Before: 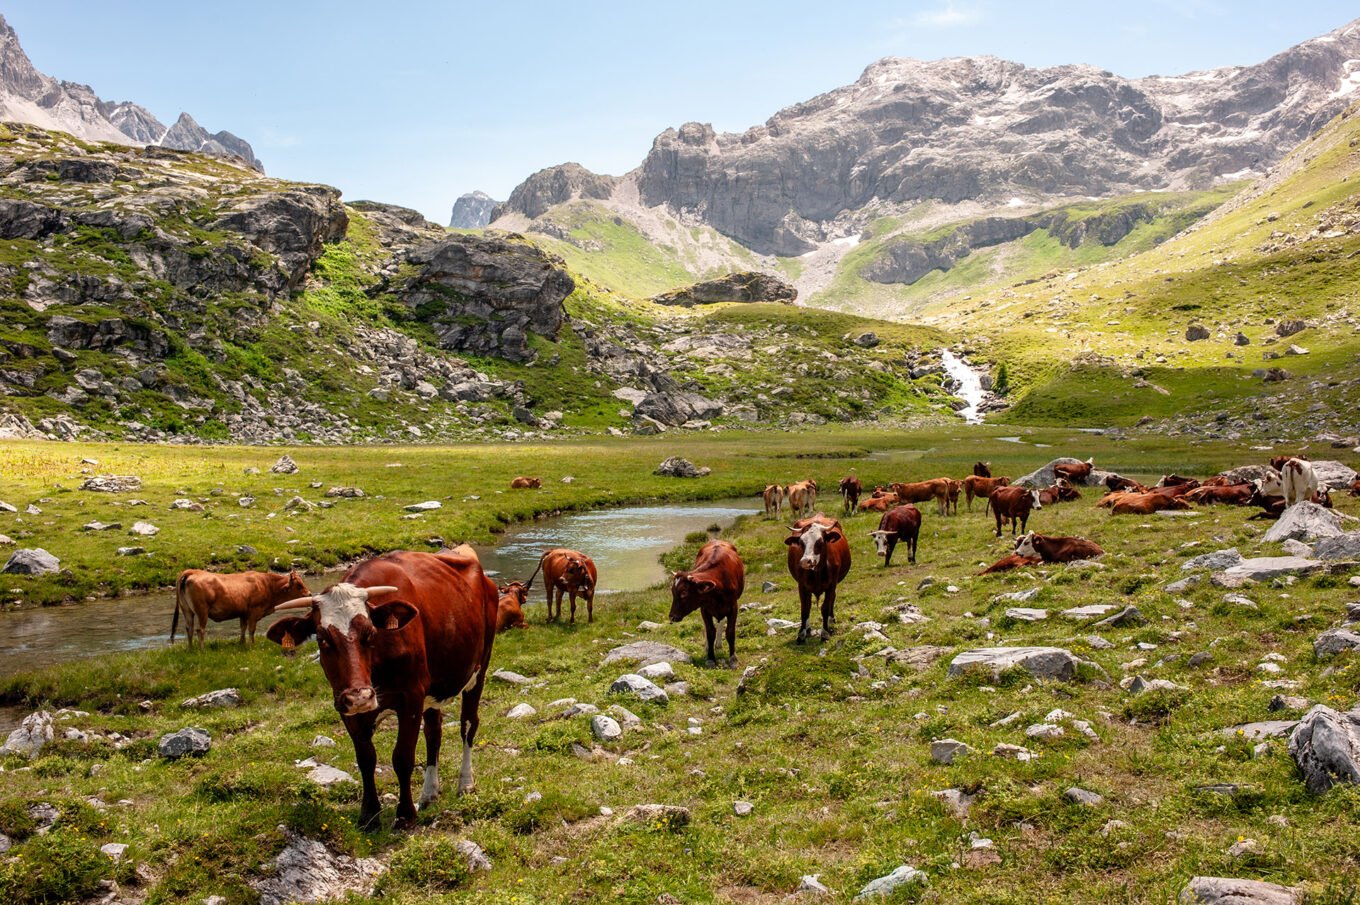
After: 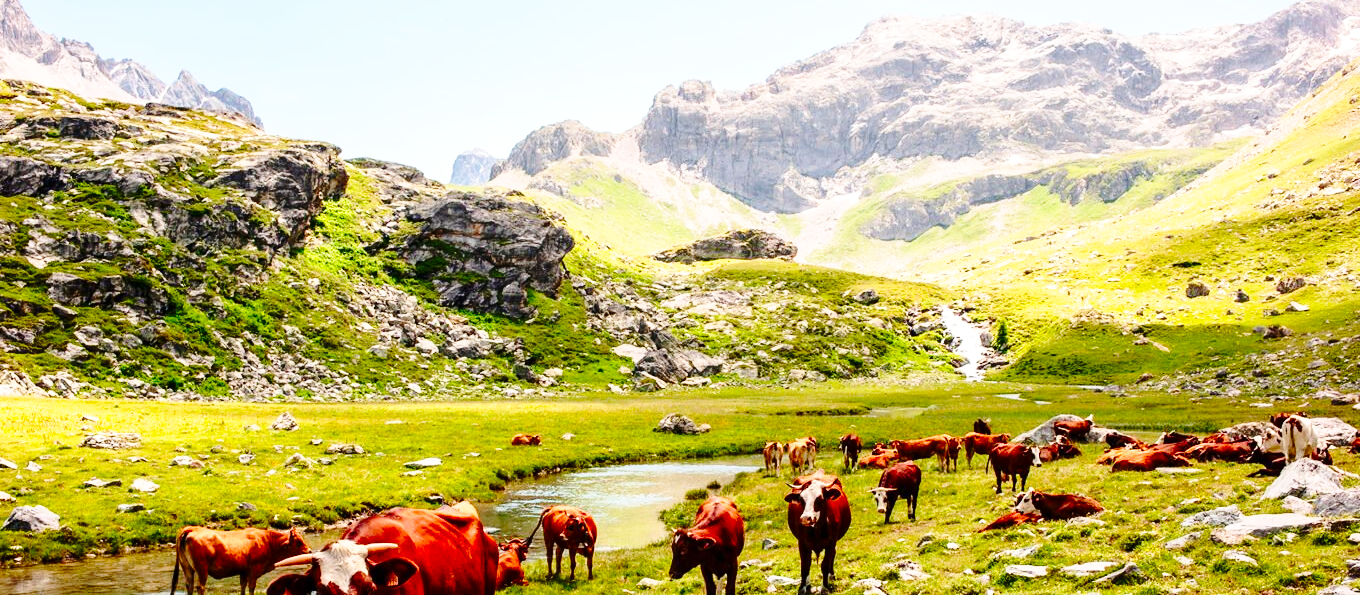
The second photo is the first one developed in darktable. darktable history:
base curve: curves: ch0 [(0, 0) (0.032, 0.037) (0.105, 0.228) (0.435, 0.76) (0.856, 0.983) (1, 1)], preserve colors none
contrast brightness saturation: contrast 0.168, saturation 0.327
crop and rotate: top 4.967%, bottom 29.192%
